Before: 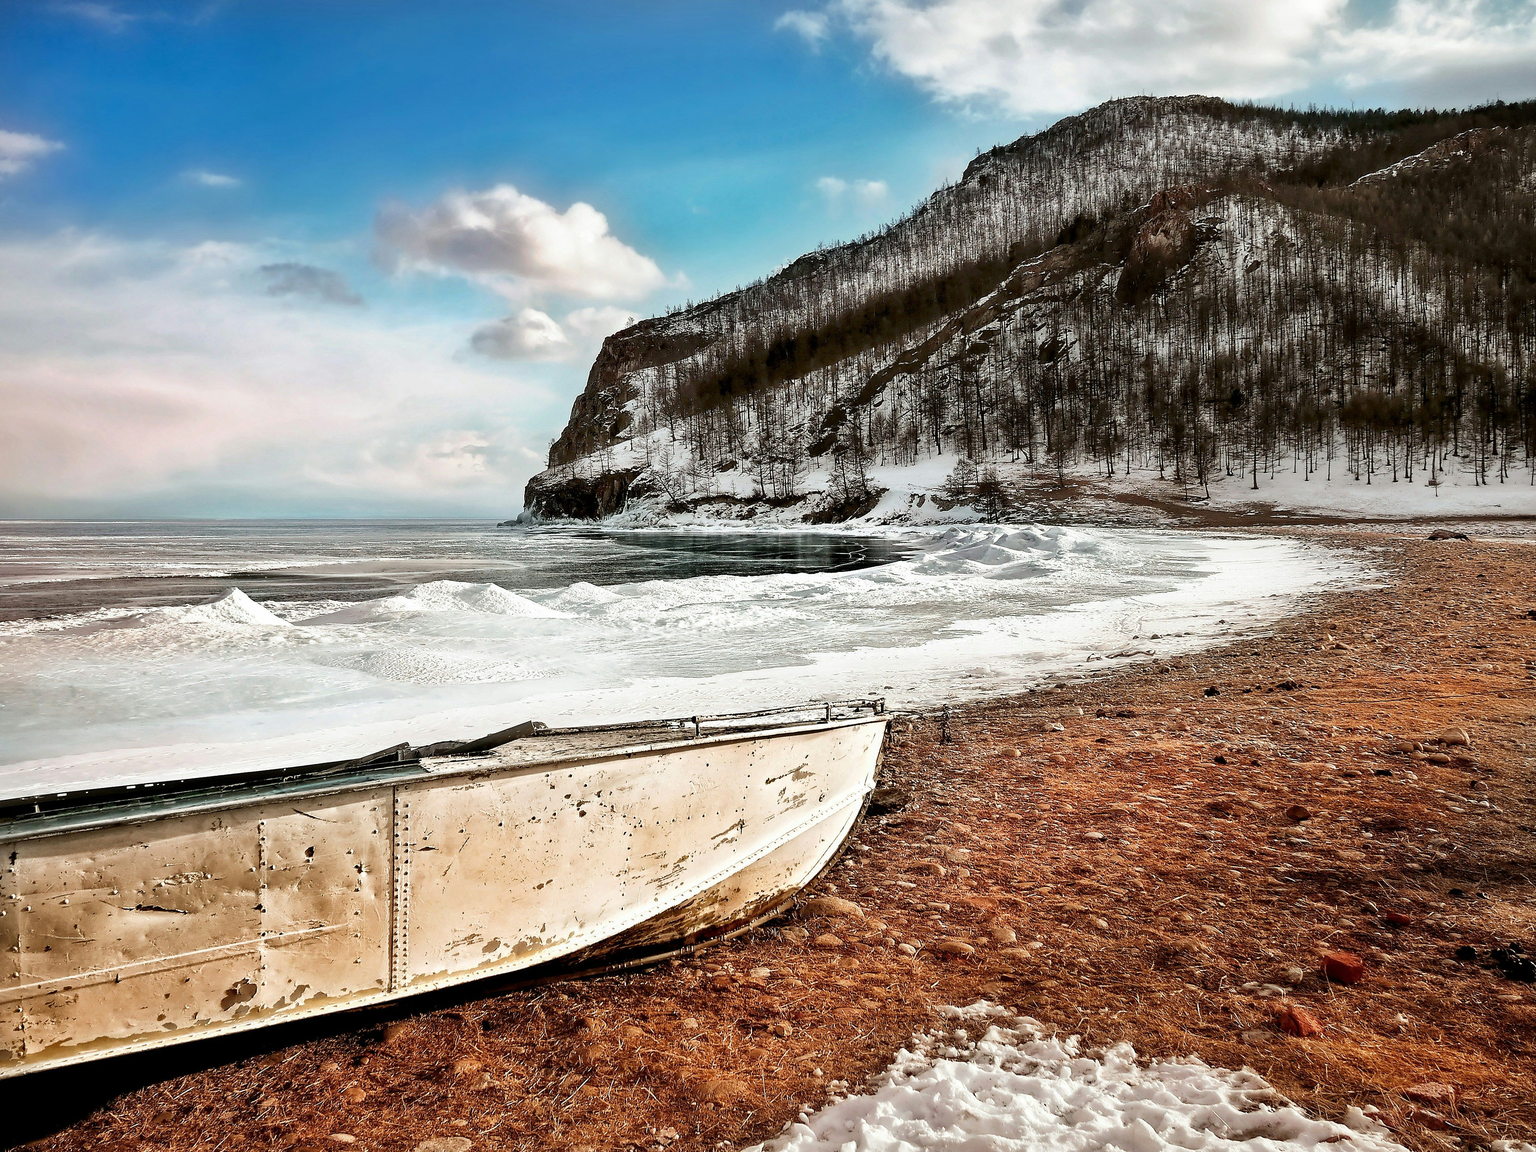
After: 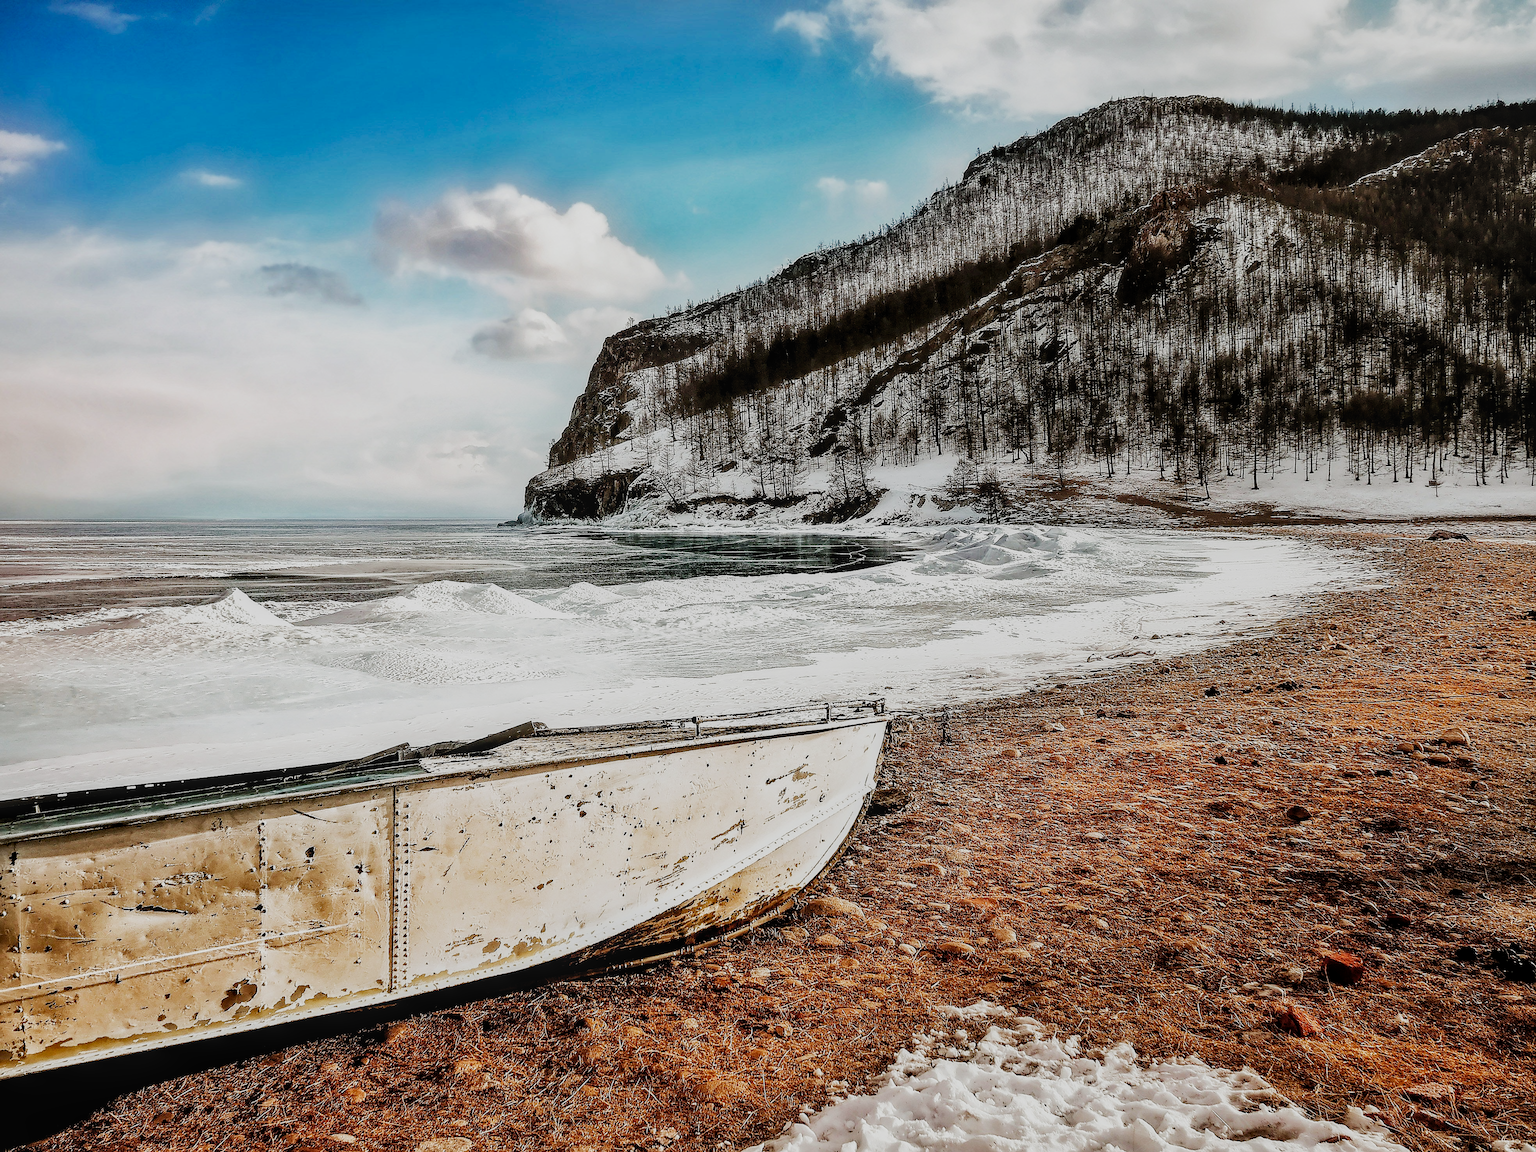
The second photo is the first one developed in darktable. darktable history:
filmic rgb: black relative exposure -7.65 EV, white relative exposure 4.56 EV, hardness 3.61, contrast 1.259, preserve chrominance no, color science v5 (2021), contrast in shadows safe, contrast in highlights safe
sharpen: on, module defaults
local contrast: on, module defaults
